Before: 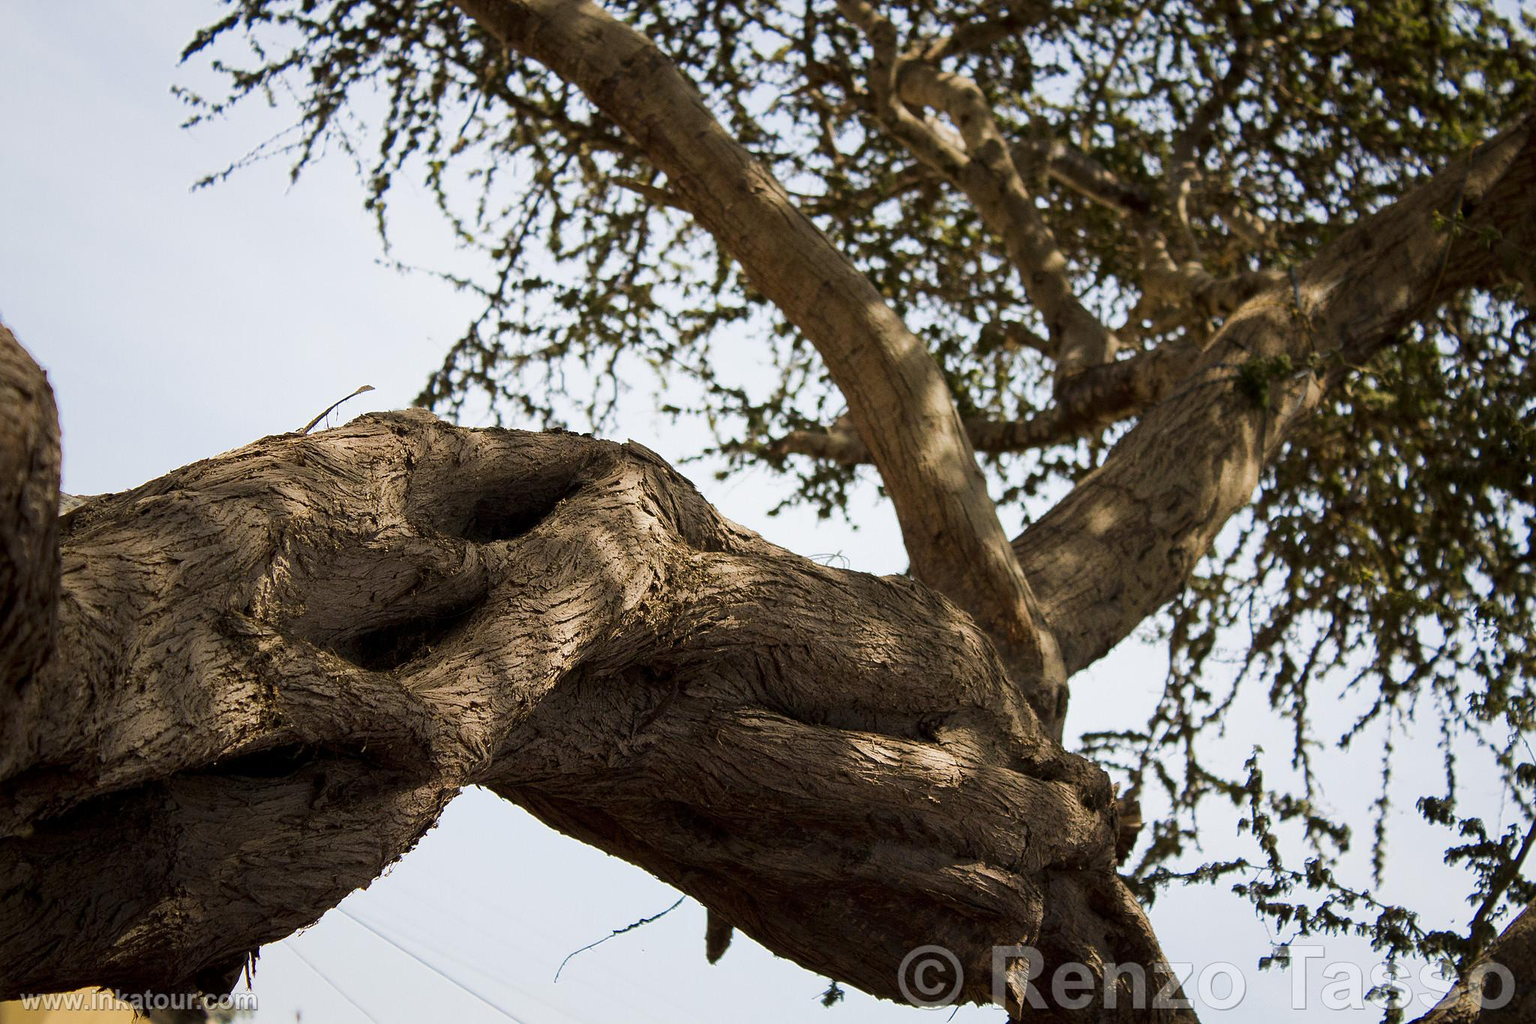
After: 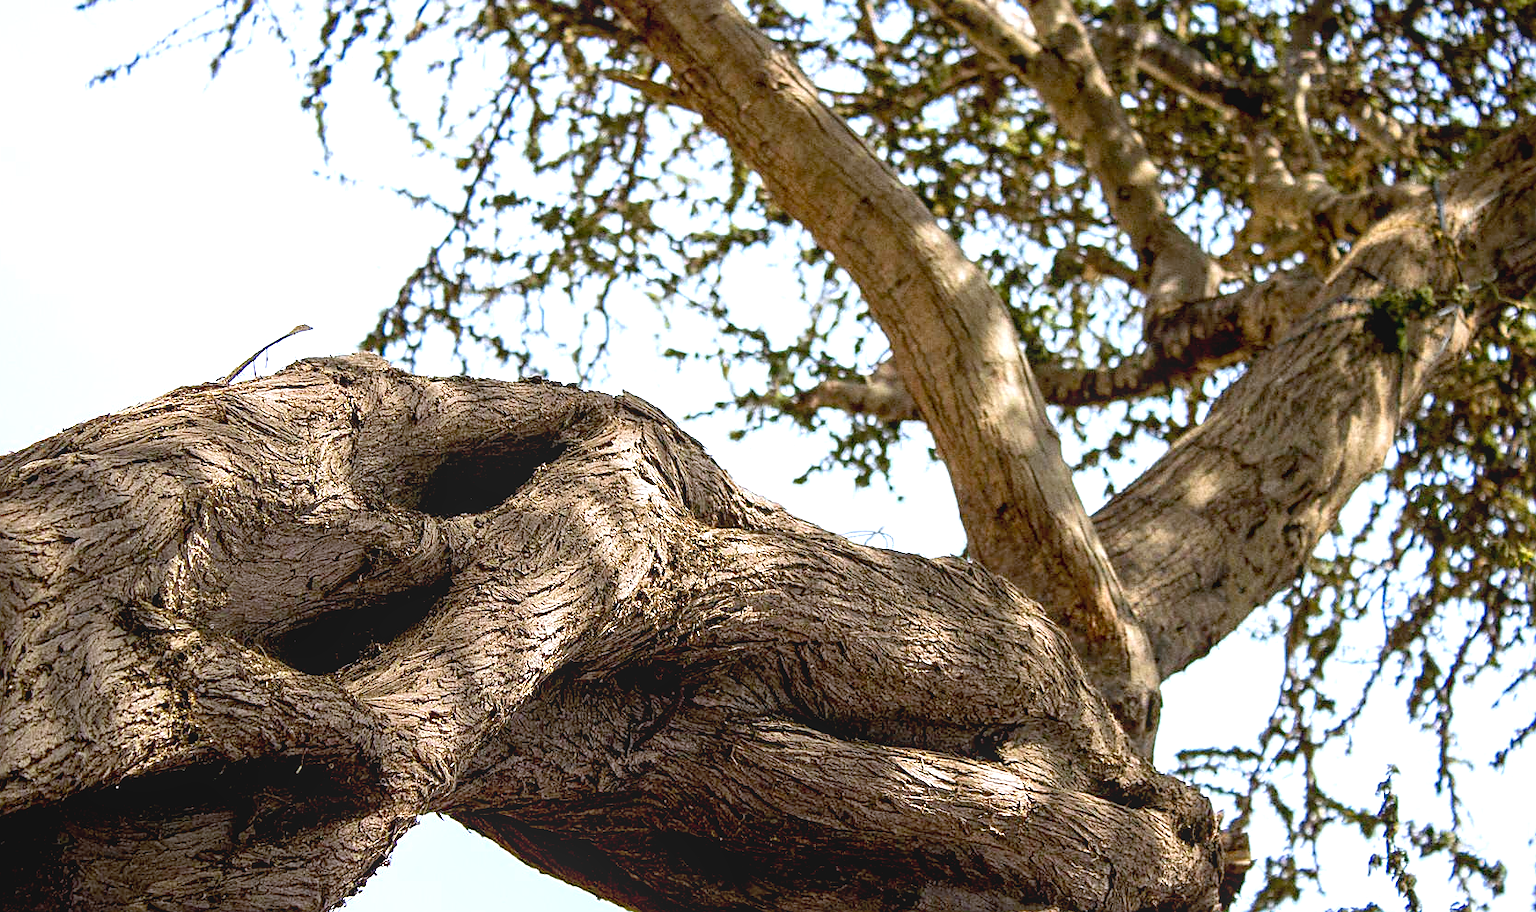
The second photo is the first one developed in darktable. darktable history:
exposure: black level correction 0.008, exposure 0.967 EV, compensate highlight preservation false
crop: left 7.766%, top 11.729%, right 10.46%, bottom 15.444%
local contrast: on, module defaults
contrast brightness saturation: contrast -0.093, brightness 0.053, saturation 0.082
sharpen: on, module defaults
color calibration: gray › normalize channels true, illuminant as shot in camera, x 0.37, y 0.382, temperature 4320.48 K, gamut compression 0.016
